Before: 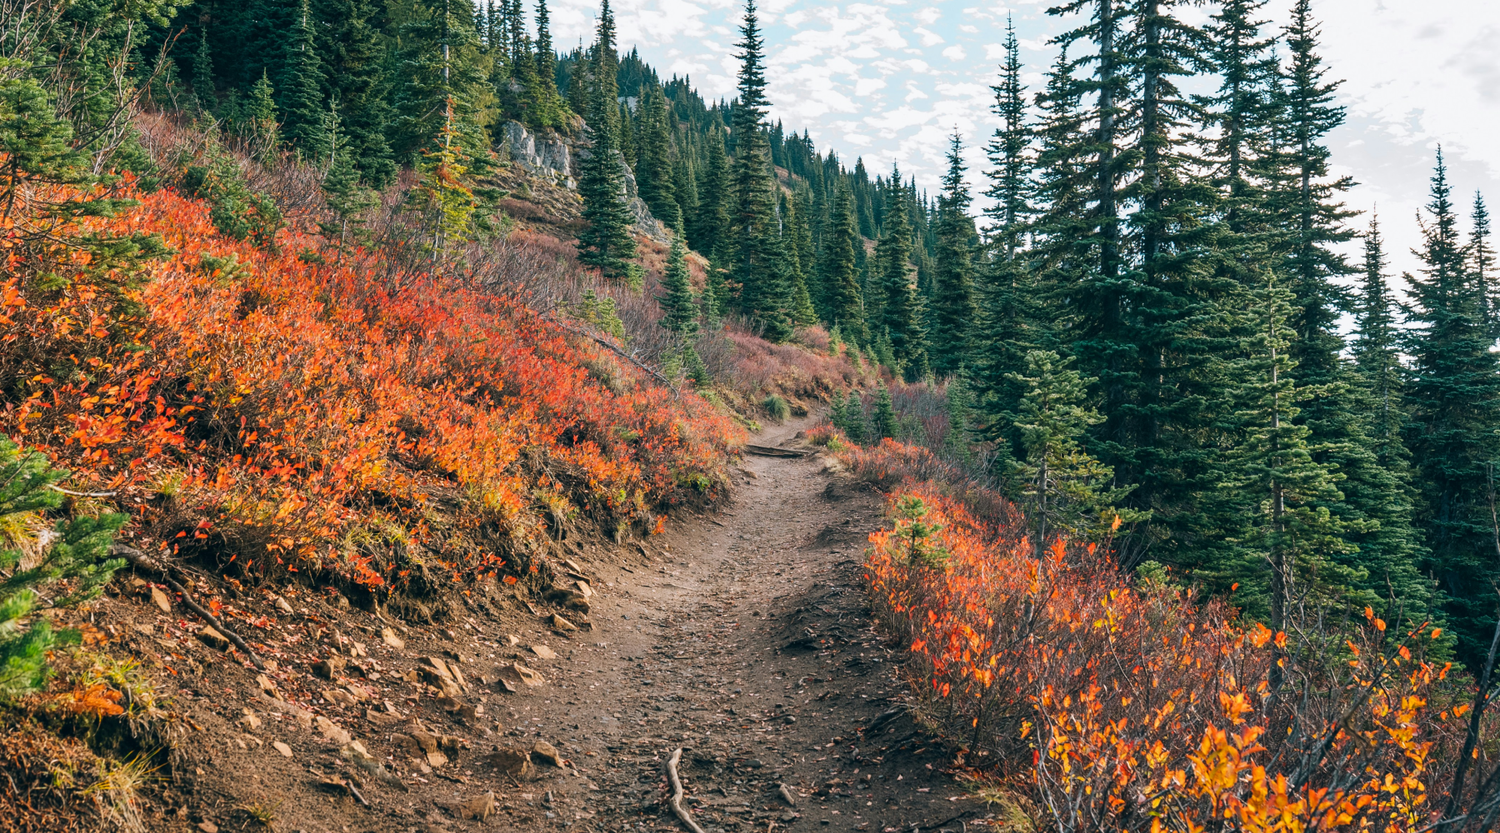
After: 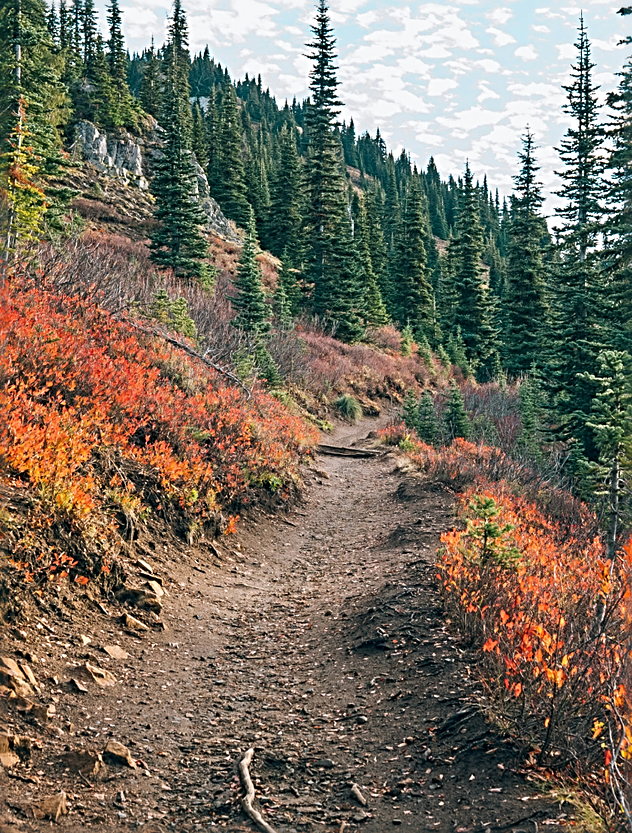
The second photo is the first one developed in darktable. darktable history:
sharpen: radius 3.025, amount 0.757
crop: left 28.583%, right 29.231%
